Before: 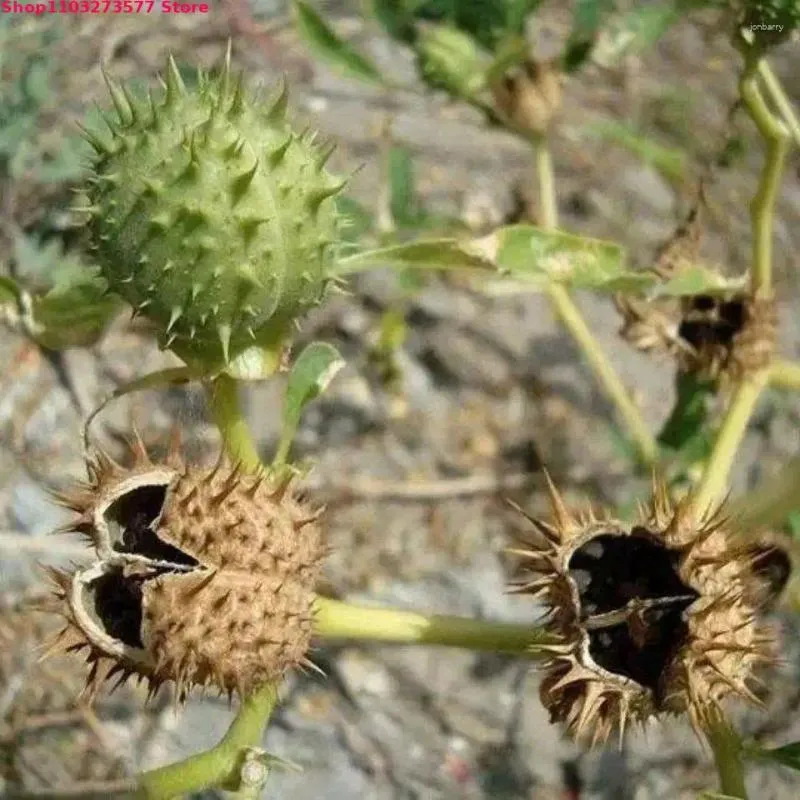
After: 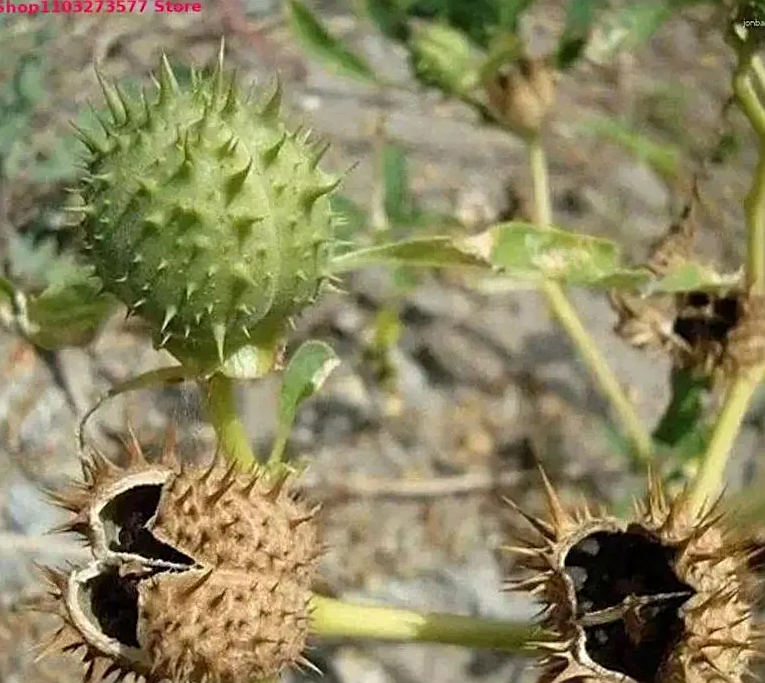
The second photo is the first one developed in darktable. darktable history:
sharpen: on, module defaults
crop and rotate: angle 0.302°, left 0.409%, right 3.442%, bottom 14.136%
